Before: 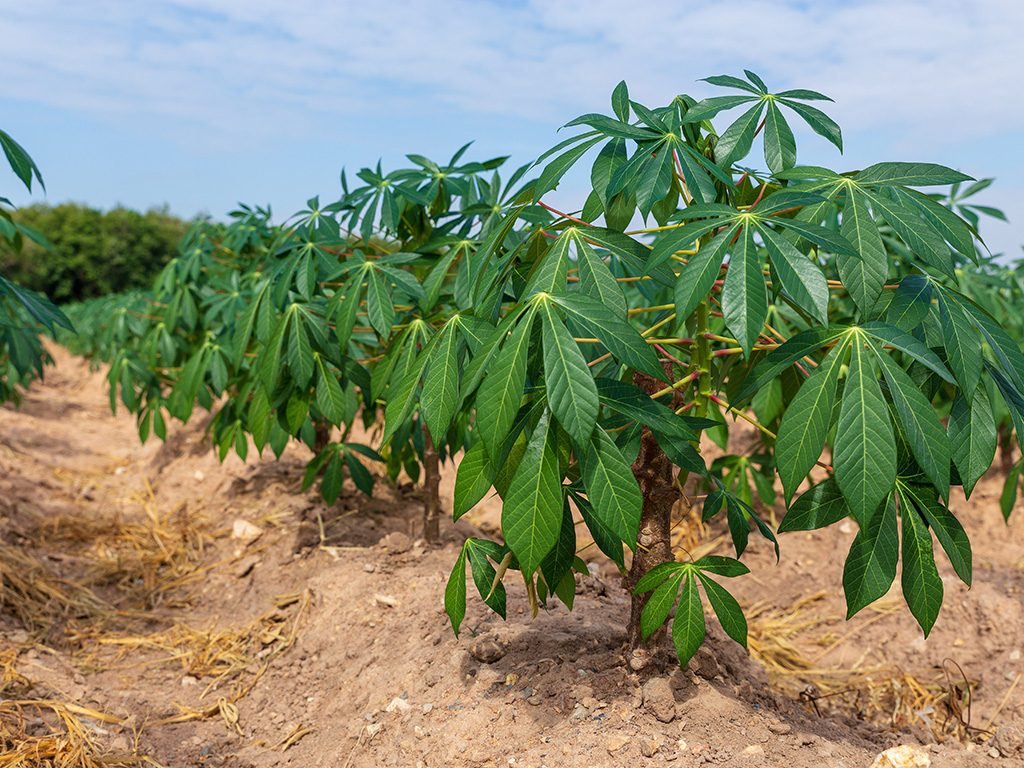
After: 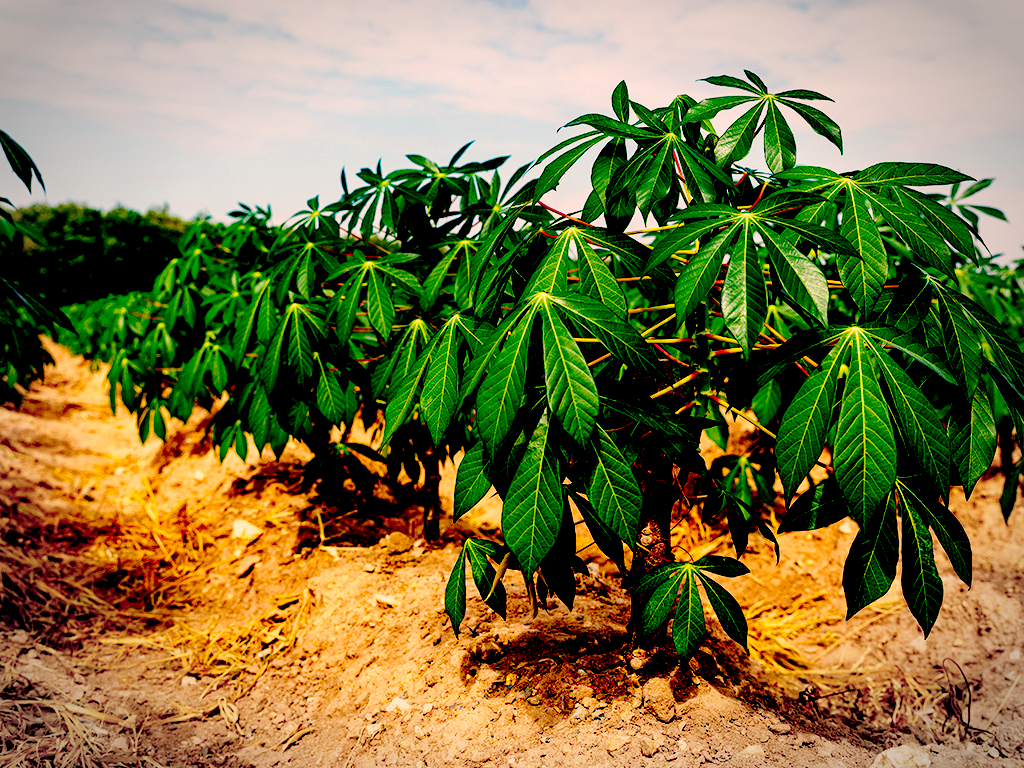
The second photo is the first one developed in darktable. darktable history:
exposure: black level correction 0.1, exposure -0.092 EV, compensate highlight preservation false
color correction: highlights a* 11.96, highlights b* 11.58
base curve: curves: ch0 [(0, 0) (0.028, 0.03) (0.121, 0.232) (0.46, 0.748) (0.859, 0.968) (1, 1)], preserve colors none
white balance: red 1.029, blue 0.92
haze removal: compatibility mode true, adaptive false
vignetting: automatic ratio true
